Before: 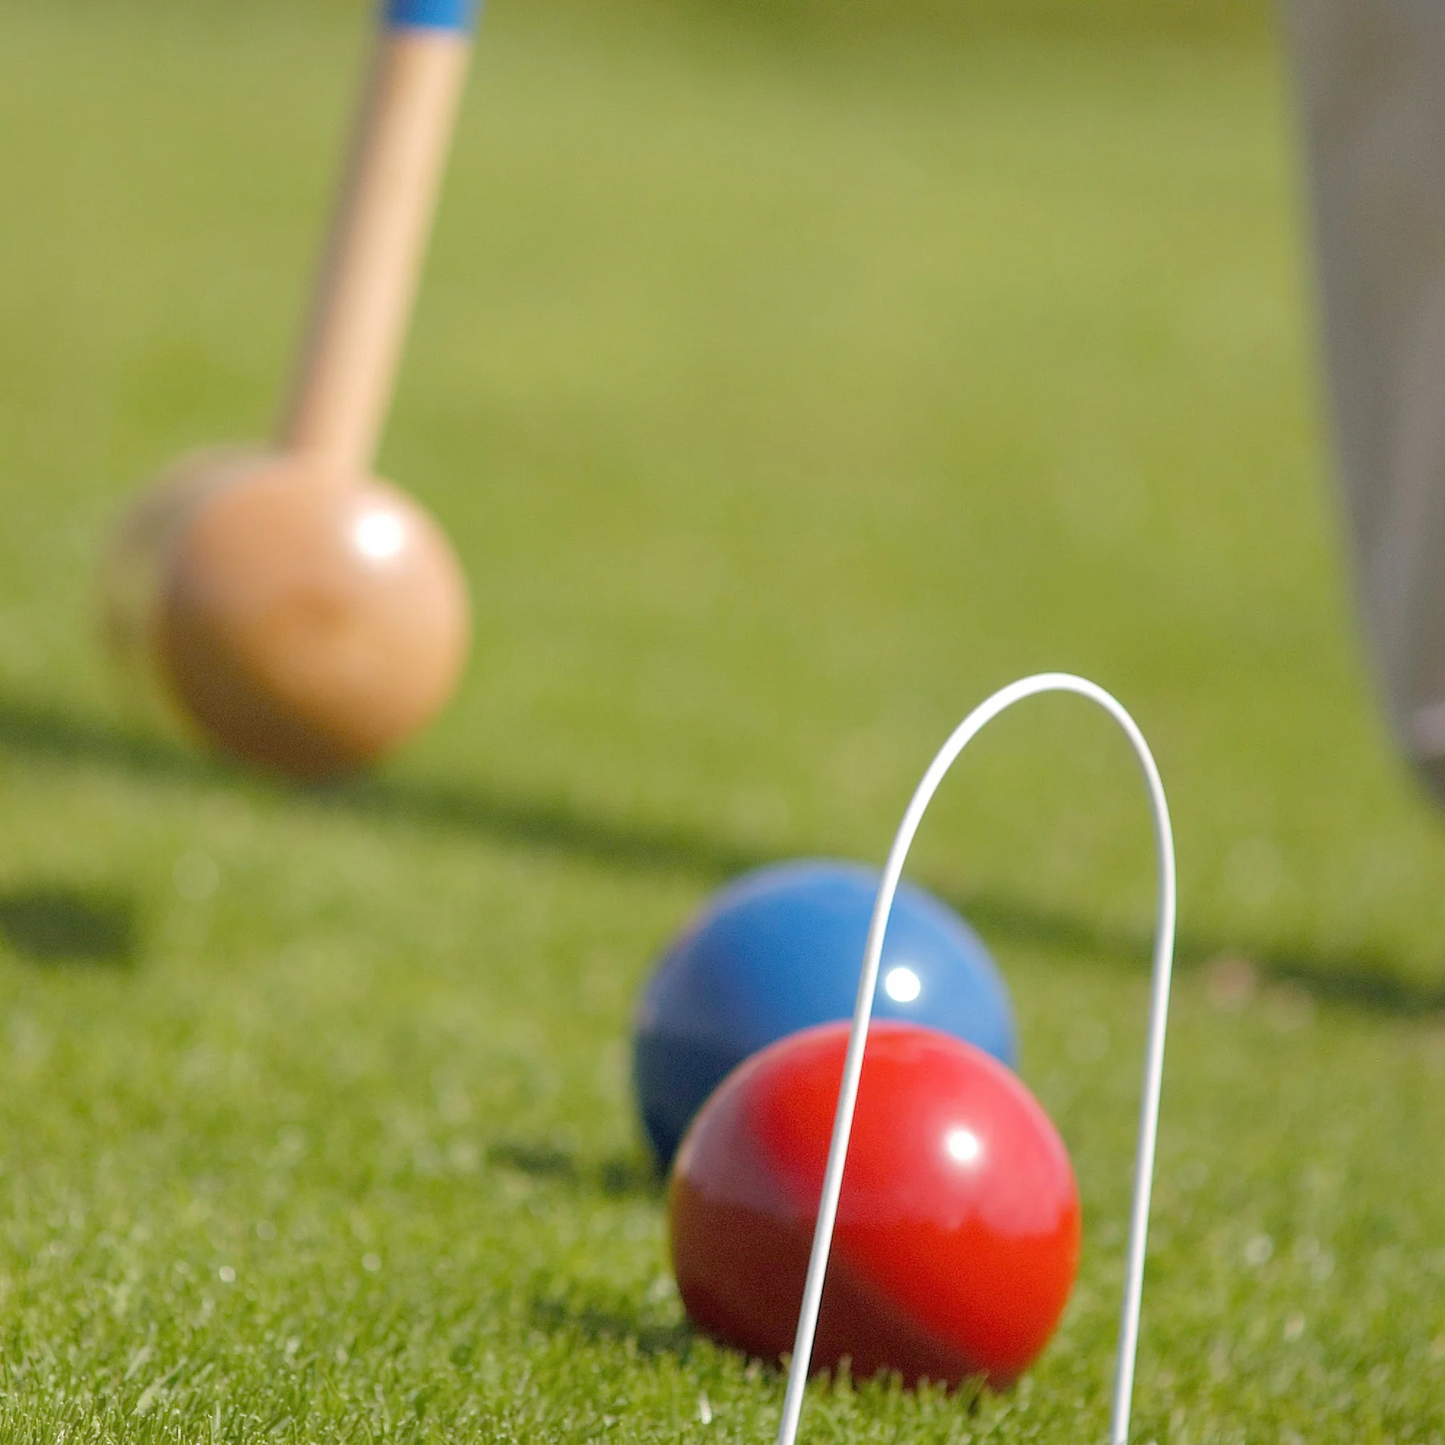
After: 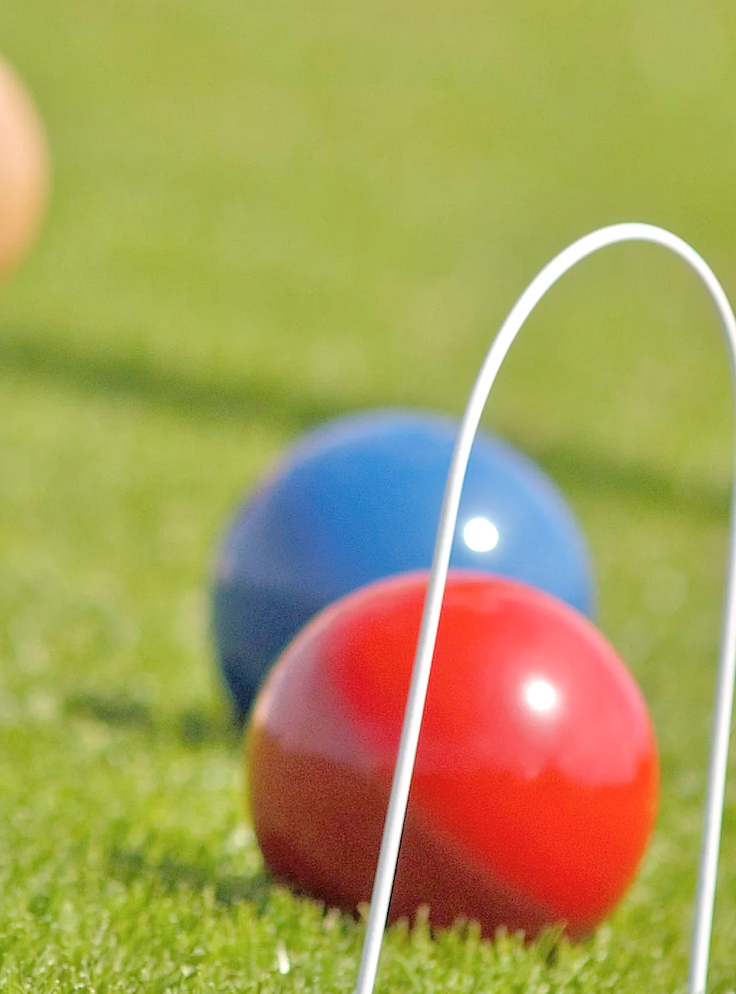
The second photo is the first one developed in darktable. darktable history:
crop and rotate: left 29.237%, top 31.152%, right 19.807%
color balance rgb: perceptual saturation grading › global saturation -1%
tone equalizer: -7 EV 0.15 EV, -6 EV 0.6 EV, -5 EV 1.15 EV, -4 EV 1.33 EV, -3 EV 1.15 EV, -2 EV 0.6 EV, -1 EV 0.15 EV, mask exposure compensation -0.5 EV
